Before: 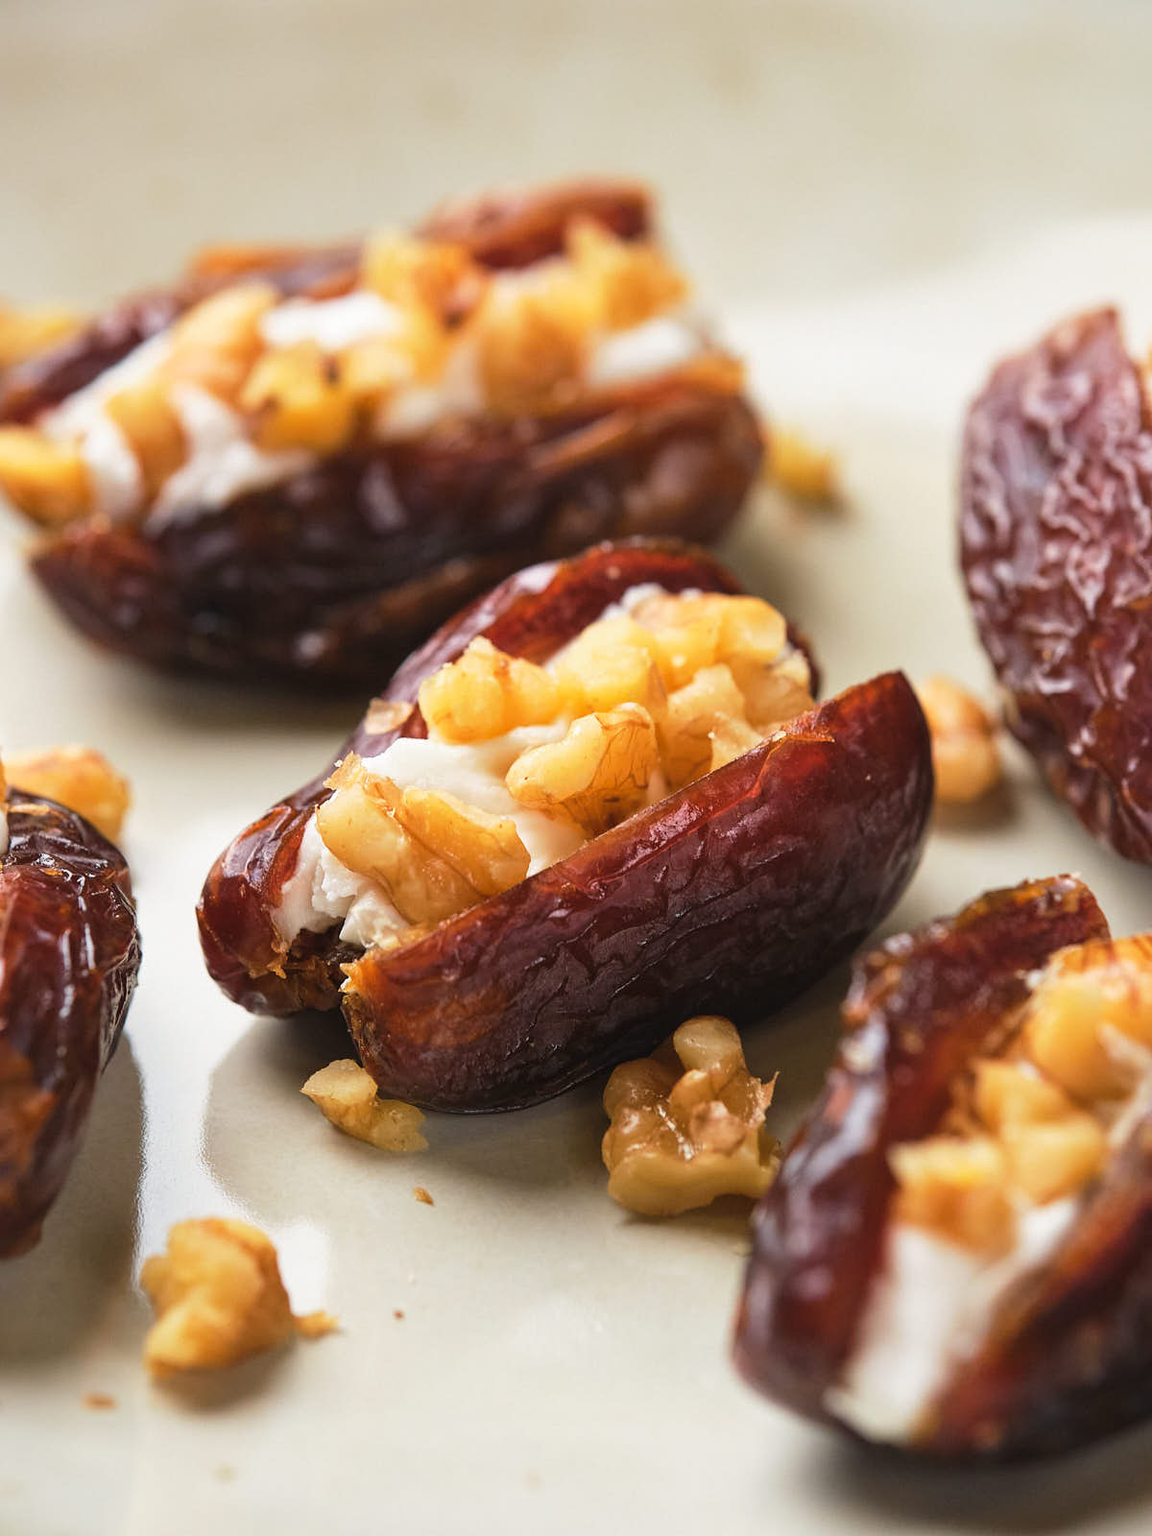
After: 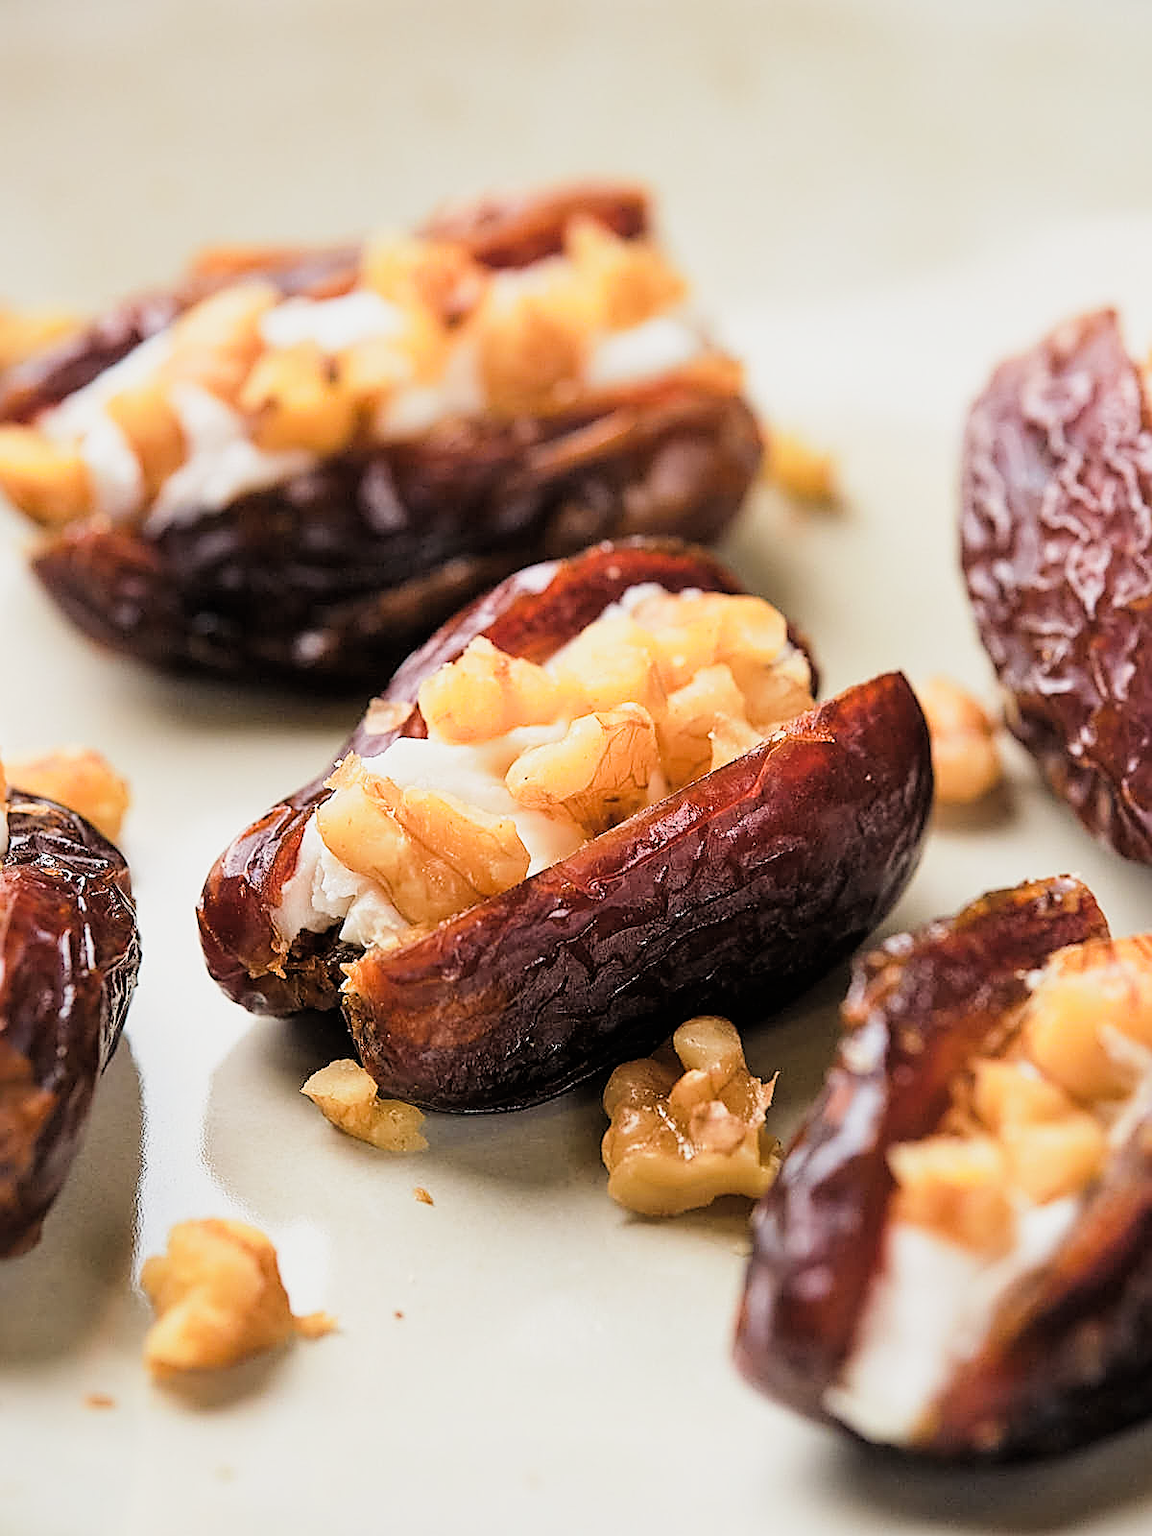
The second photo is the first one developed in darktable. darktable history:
sharpen: radius 1.667, amount 1.295
filmic rgb: black relative exposure -5.08 EV, white relative exposure 3.99 EV, hardness 2.9, contrast 1.095, highlights saturation mix -20.44%
exposure: exposure 0.656 EV, compensate highlight preservation false
